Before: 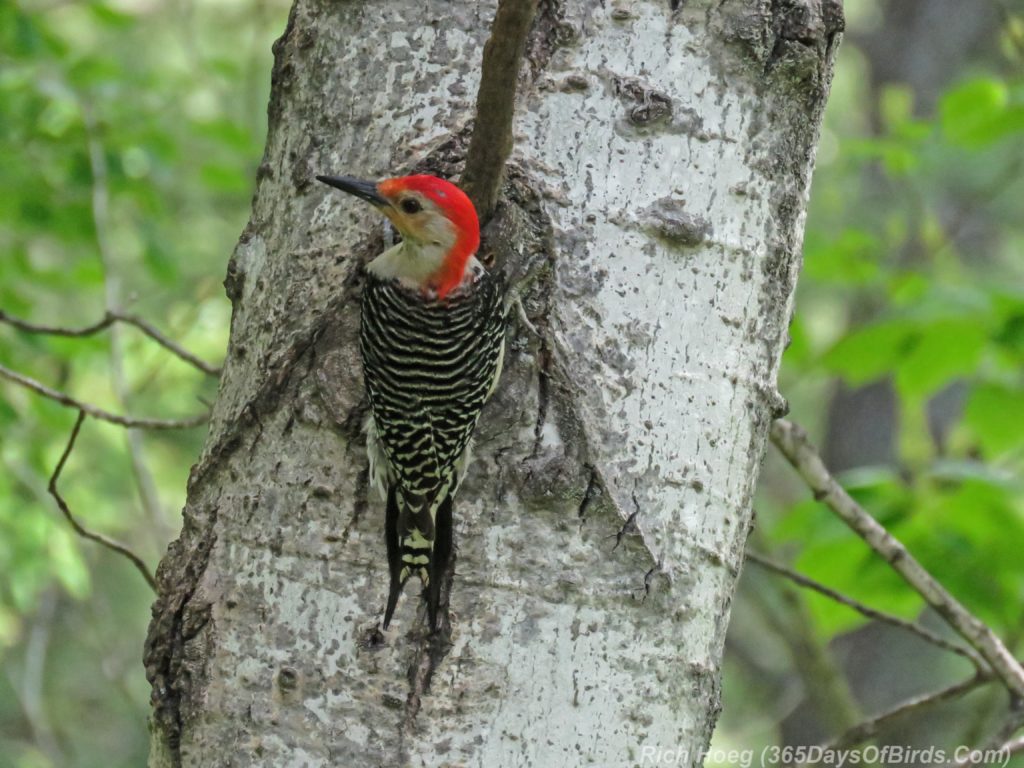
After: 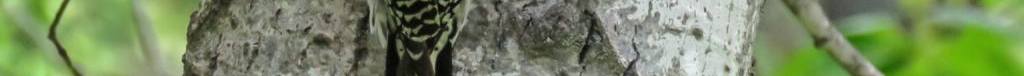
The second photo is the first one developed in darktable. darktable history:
crop and rotate: top 59.084%, bottom 30.916%
exposure: compensate highlight preservation false
